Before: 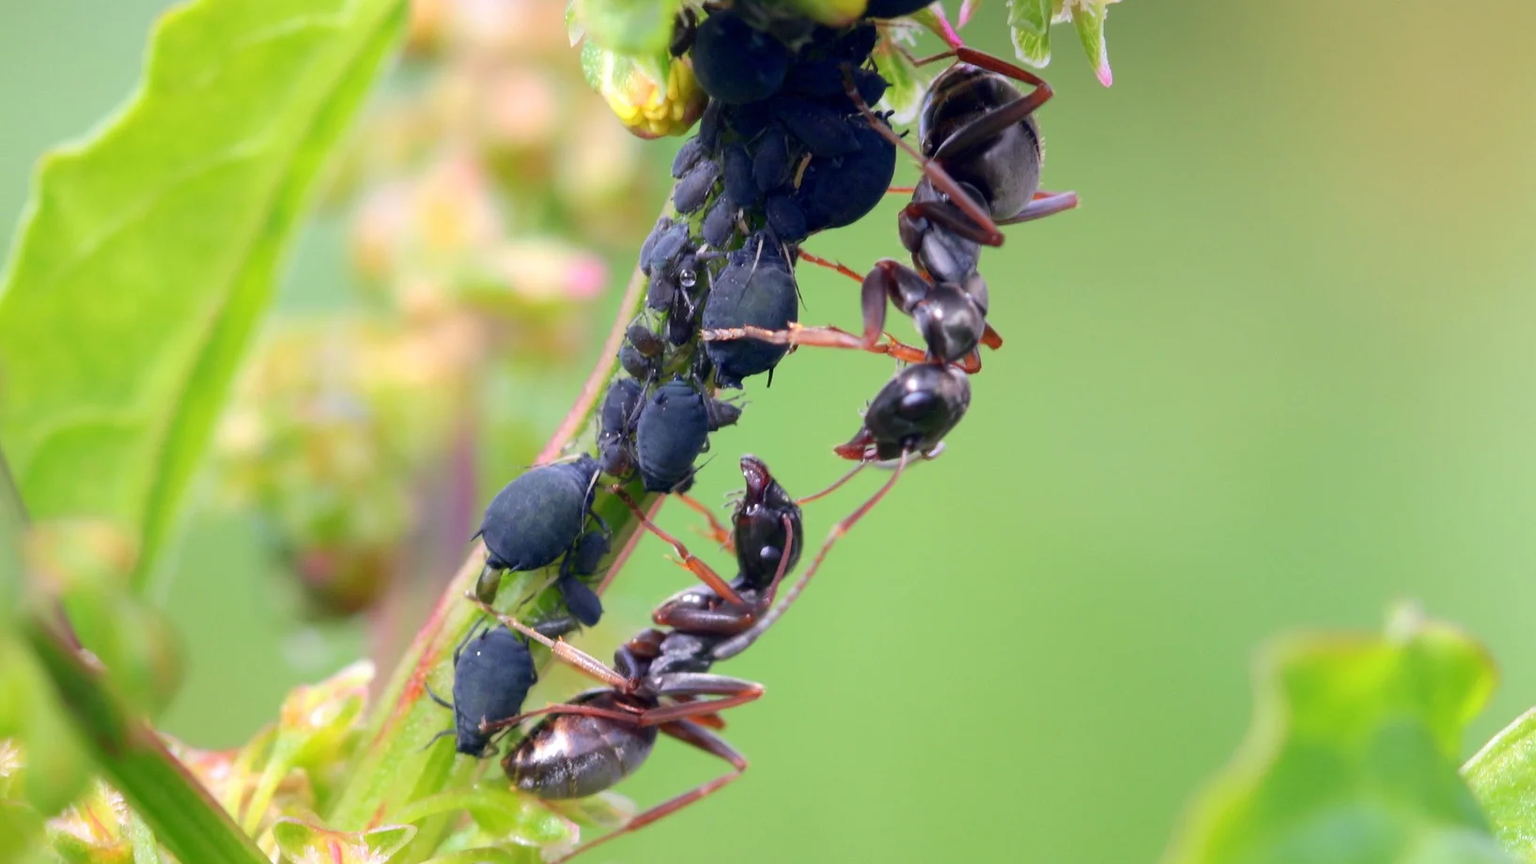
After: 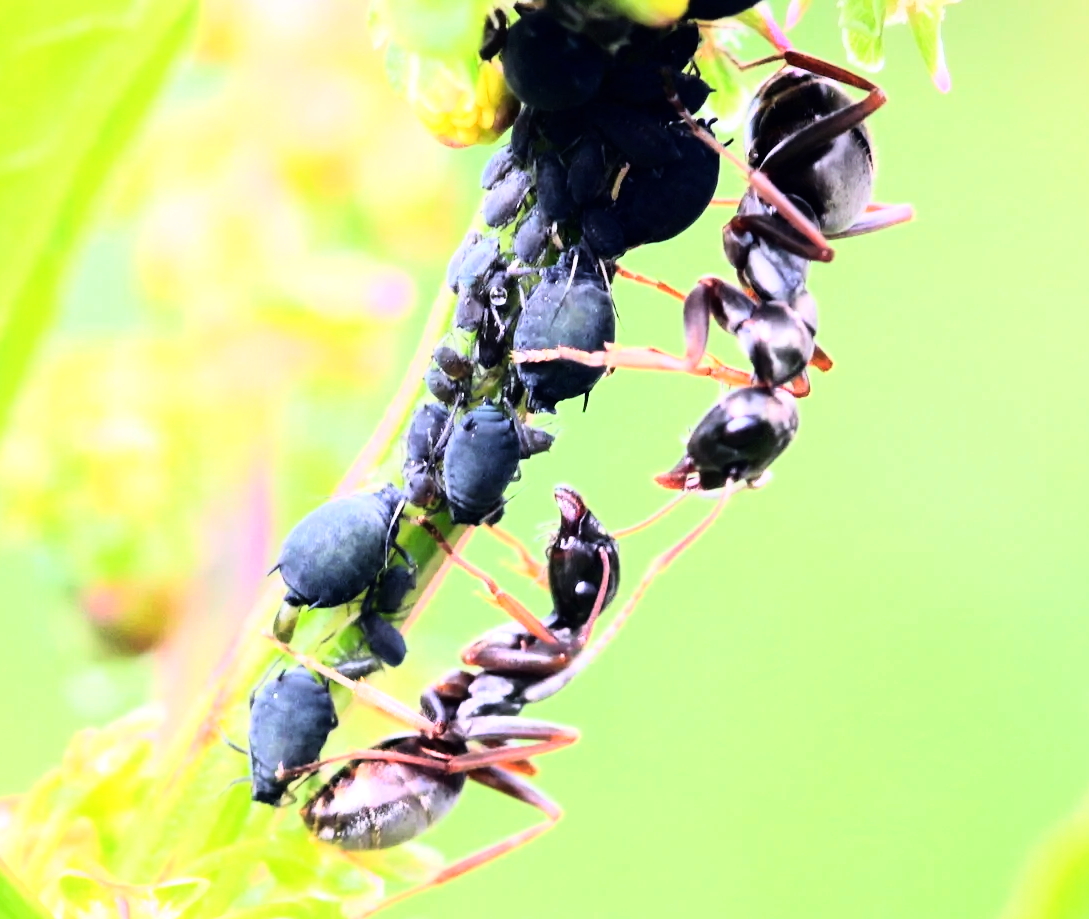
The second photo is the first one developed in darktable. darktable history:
crop and rotate: left 14.385%, right 18.948%
rgb curve: curves: ch0 [(0, 0) (0.21, 0.15) (0.24, 0.21) (0.5, 0.75) (0.75, 0.96) (0.89, 0.99) (1, 1)]; ch1 [(0, 0.02) (0.21, 0.13) (0.25, 0.2) (0.5, 0.67) (0.75, 0.9) (0.89, 0.97) (1, 1)]; ch2 [(0, 0.02) (0.21, 0.13) (0.25, 0.2) (0.5, 0.67) (0.75, 0.9) (0.89, 0.97) (1, 1)], compensate middle gray true
exposure: black level correction 0, exposure 0.5 EV, compensate highlight preservation false
